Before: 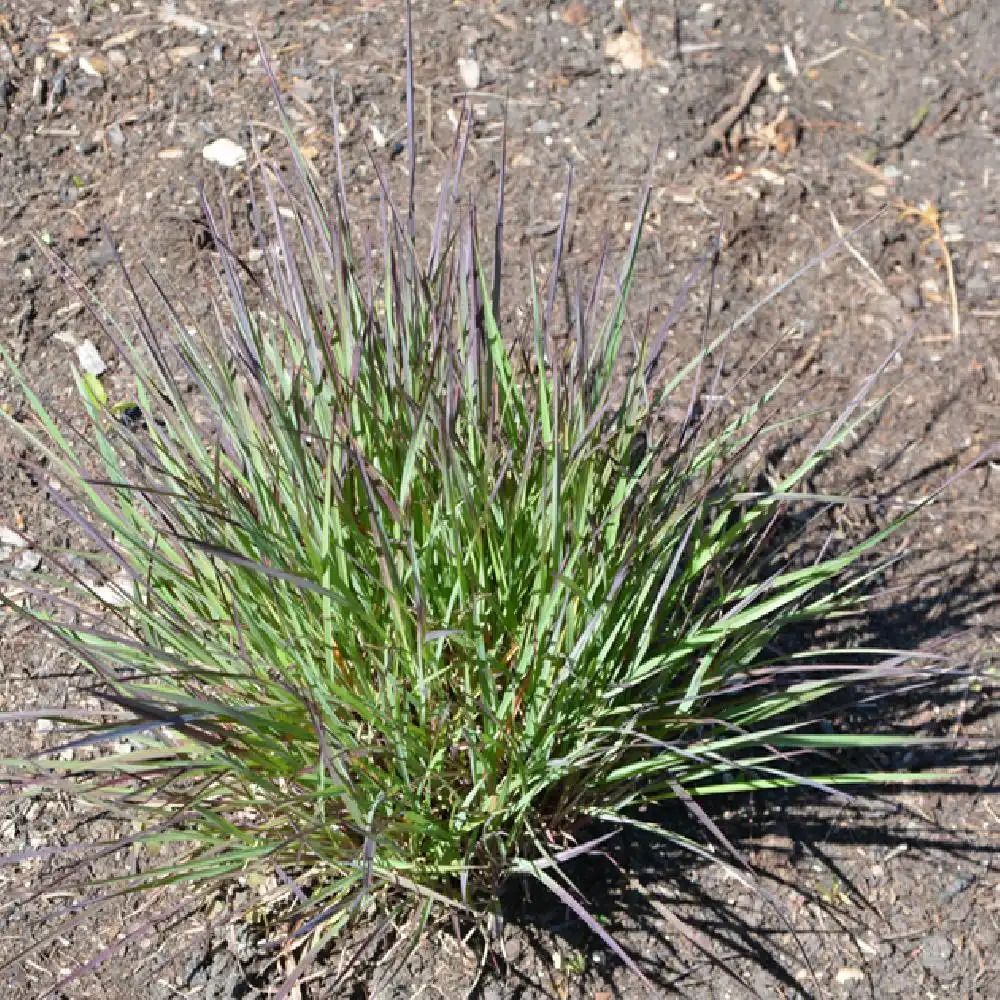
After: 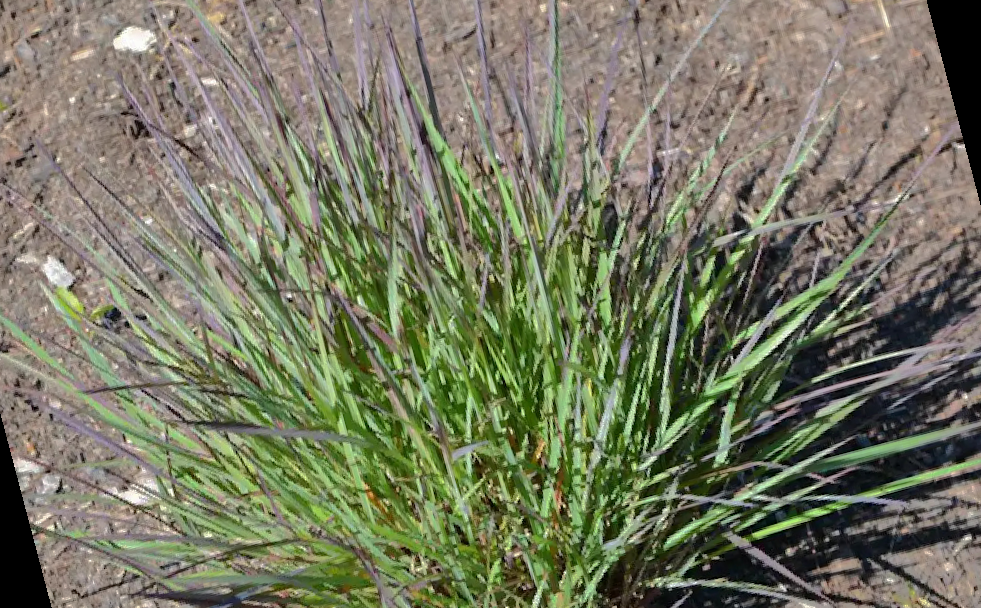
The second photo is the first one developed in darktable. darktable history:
shadows and highlights: shadows -19.91, highlights -73.15
rotate and perspective: rotation -14.8°, crop left 0.1, crop right 0.903, crop top 0.25, crop bottom 0.748
